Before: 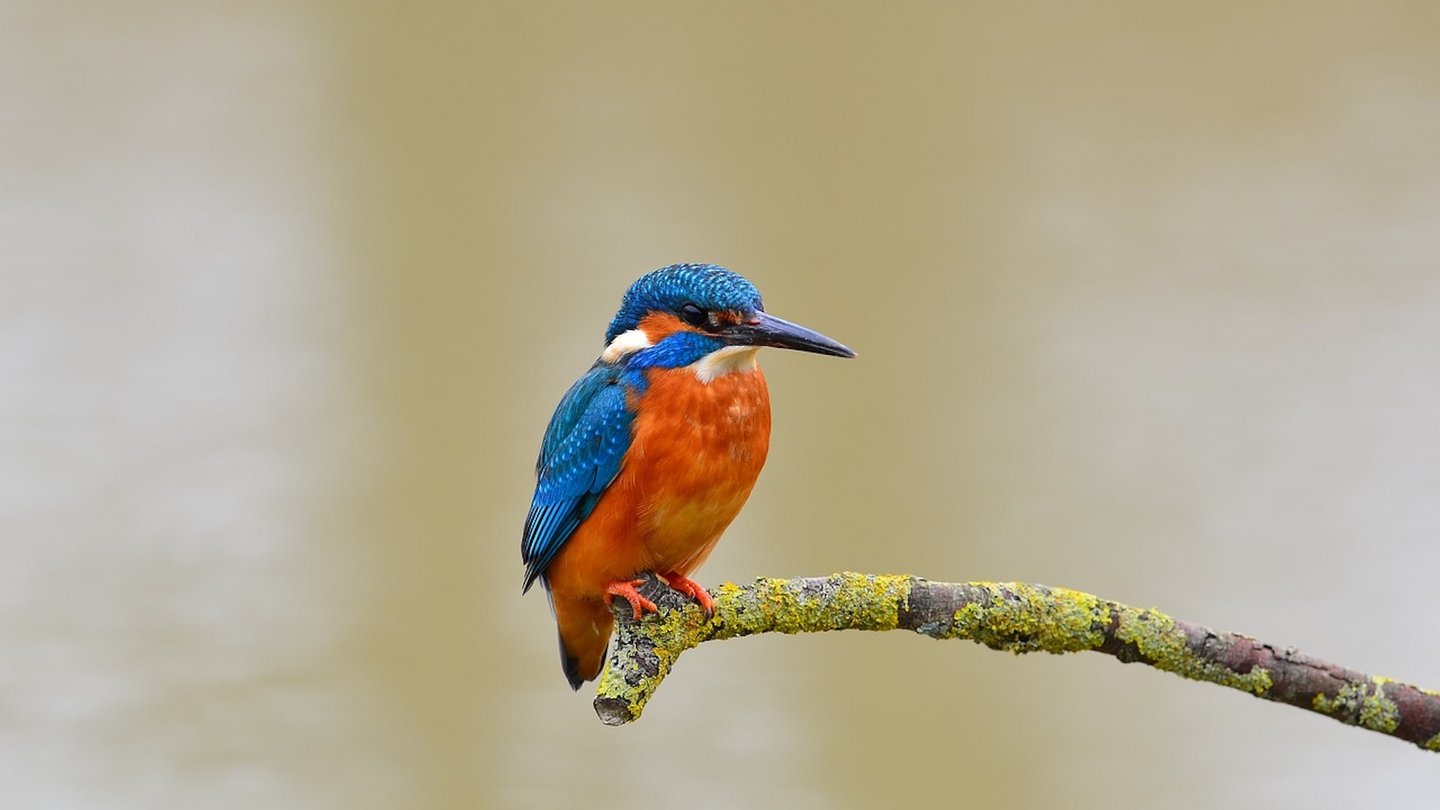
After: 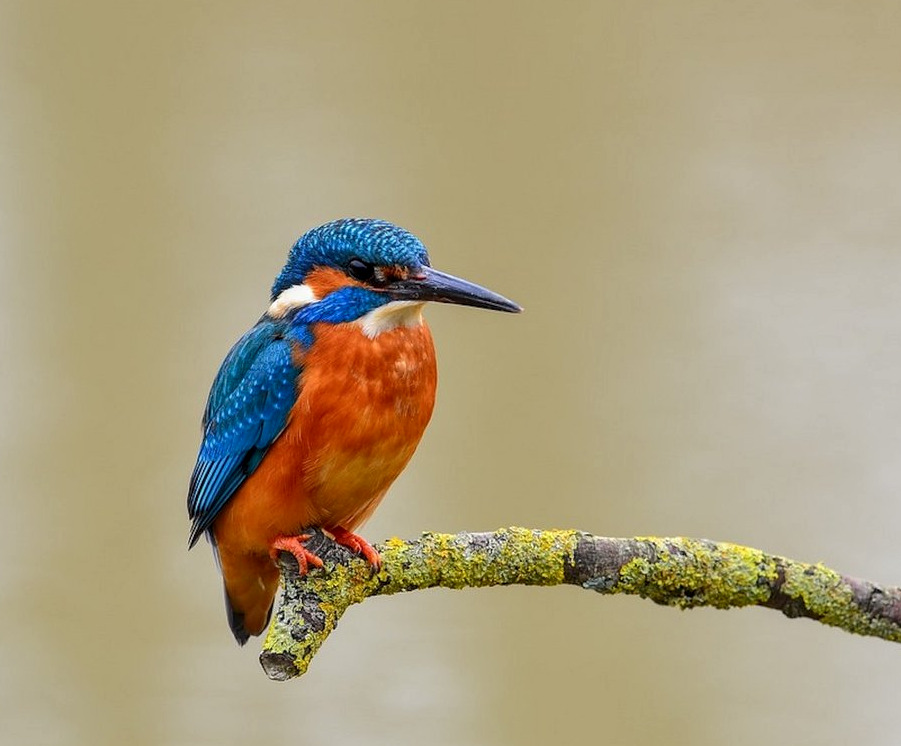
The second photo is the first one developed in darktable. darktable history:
local contrast: on, module defaults
crop and rotate: left 23.26%, top 5.622%, right 14.155%, bottom 2.269%
color calibration: illuminant same as pipeline (D50), adaptation XYZ, x 0.345, y 0.359, temperature 5014.45 K
